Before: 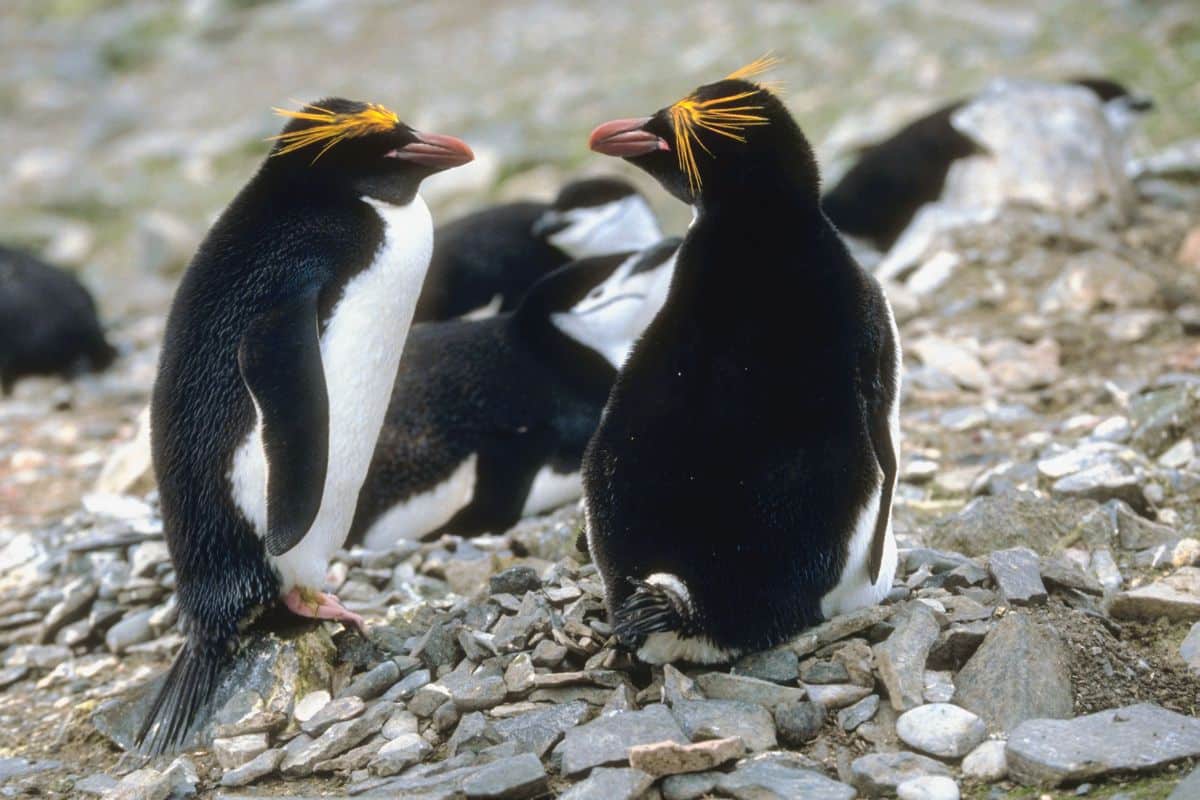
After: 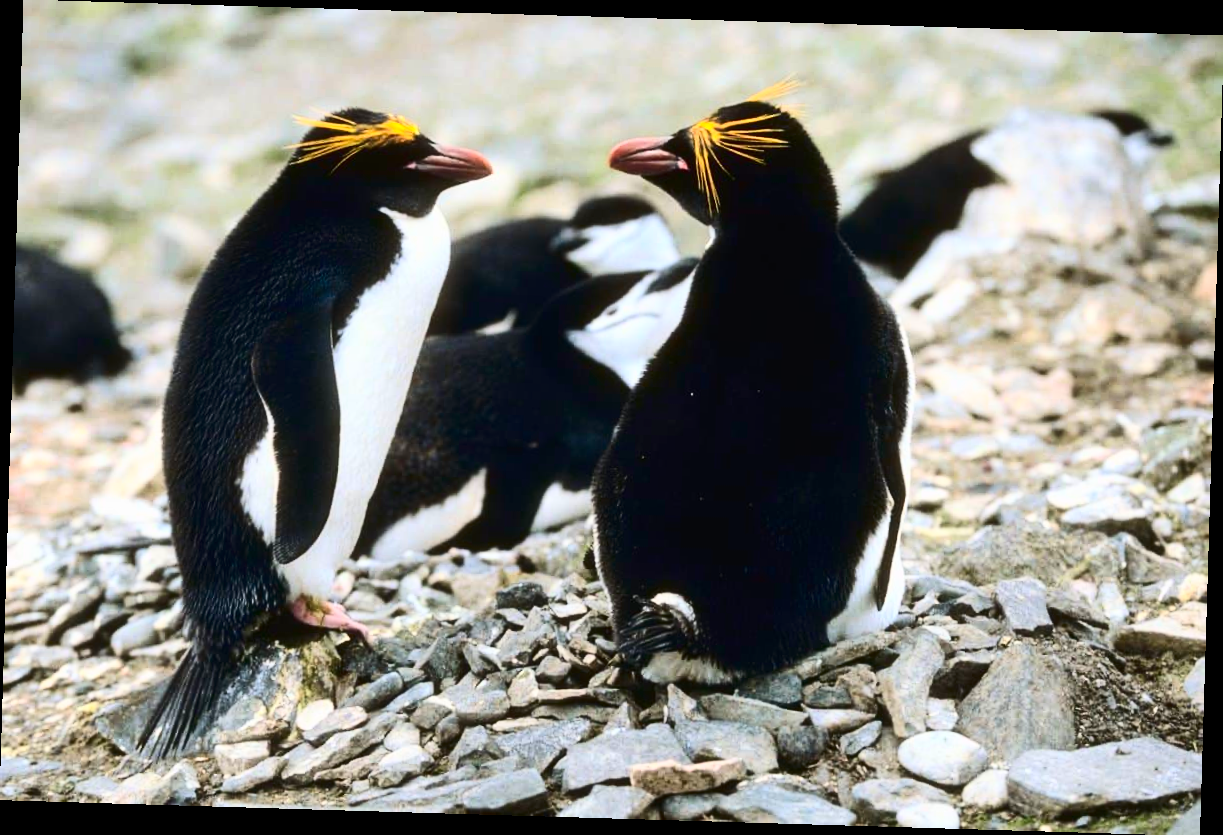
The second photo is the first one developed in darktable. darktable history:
rotate and perspective: rotation 1.72°, automatic cropping off
contrast brightness saturation: contrast 0.4, brightness 0.05, saturation 0.25
